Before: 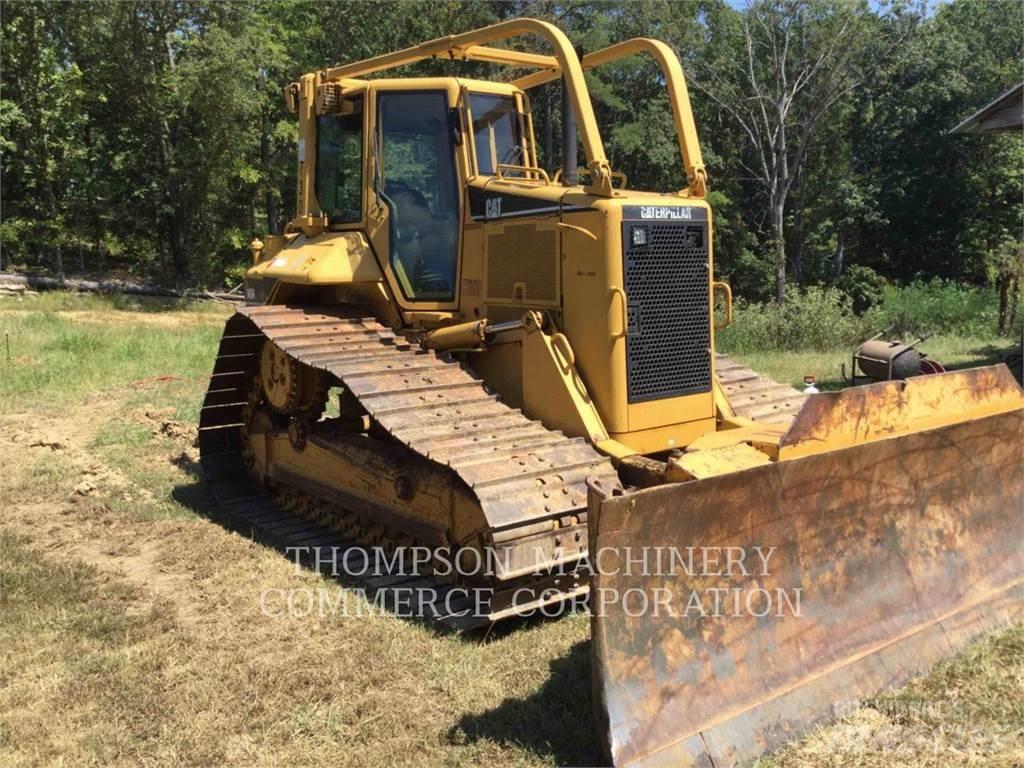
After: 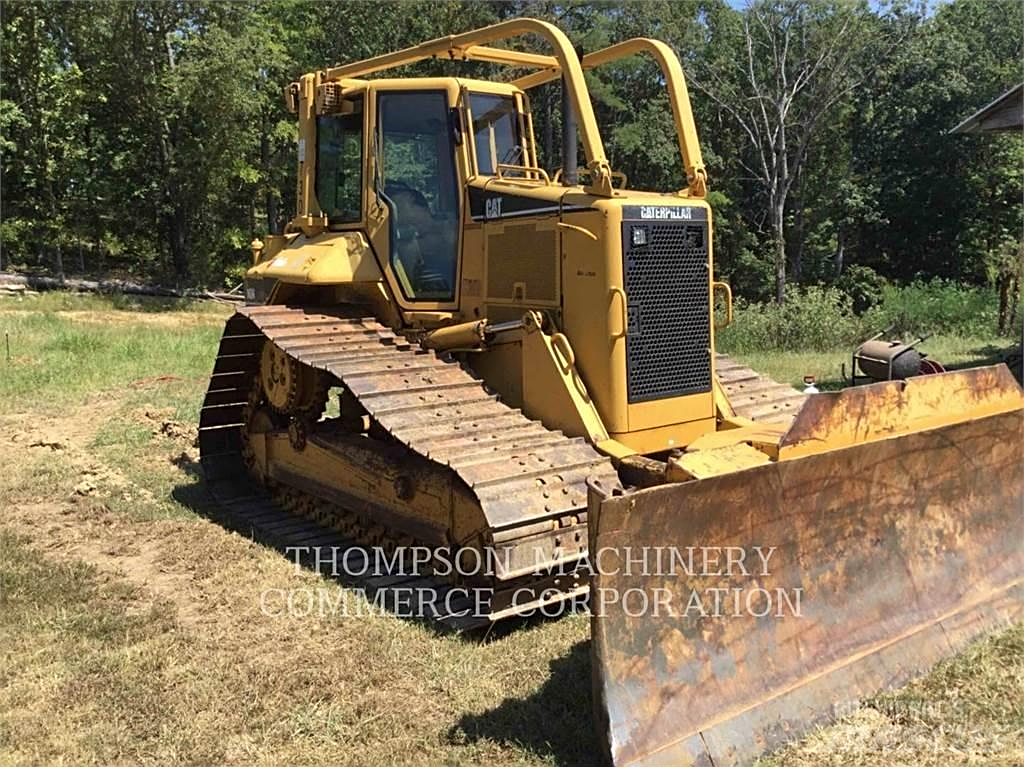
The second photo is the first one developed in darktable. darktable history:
crop: bottom 0.06%
shadows and highlights: radius 329.71, shadows 54.98, highlights -98.3, compress 94.22%, soften with gaussian
sharpen: on, module defaults
